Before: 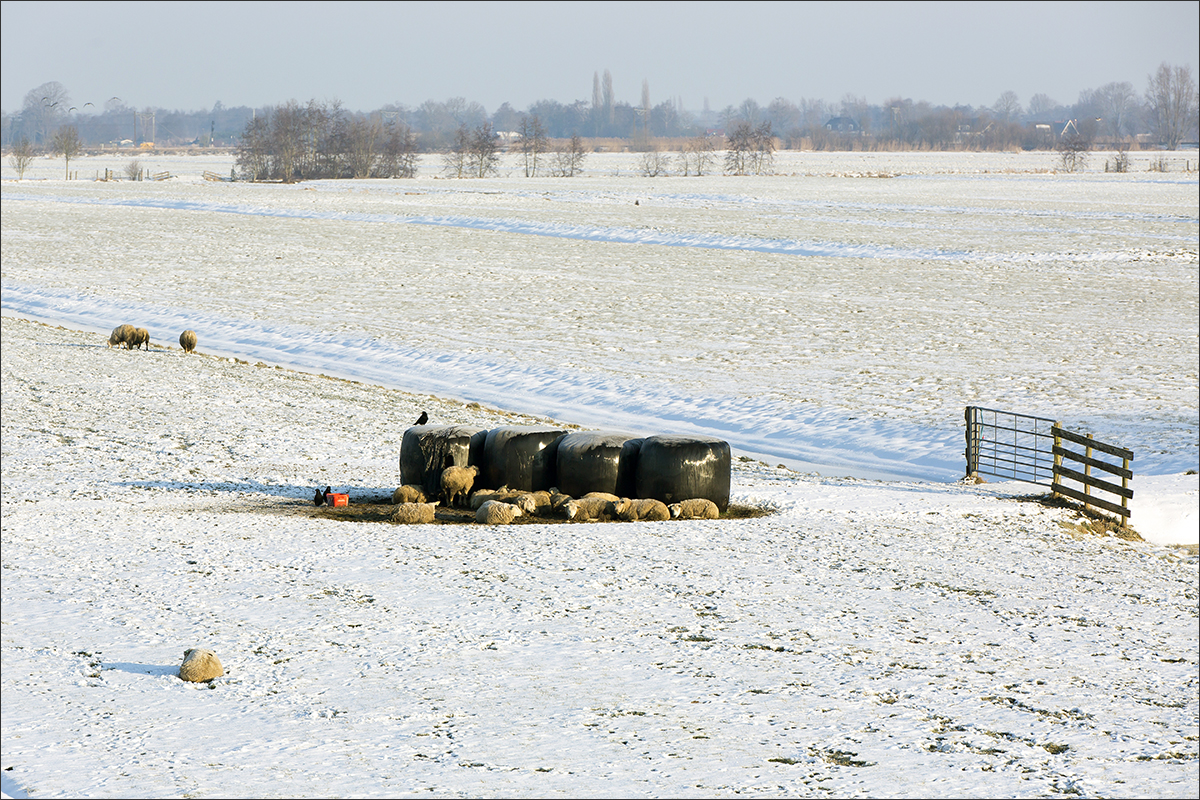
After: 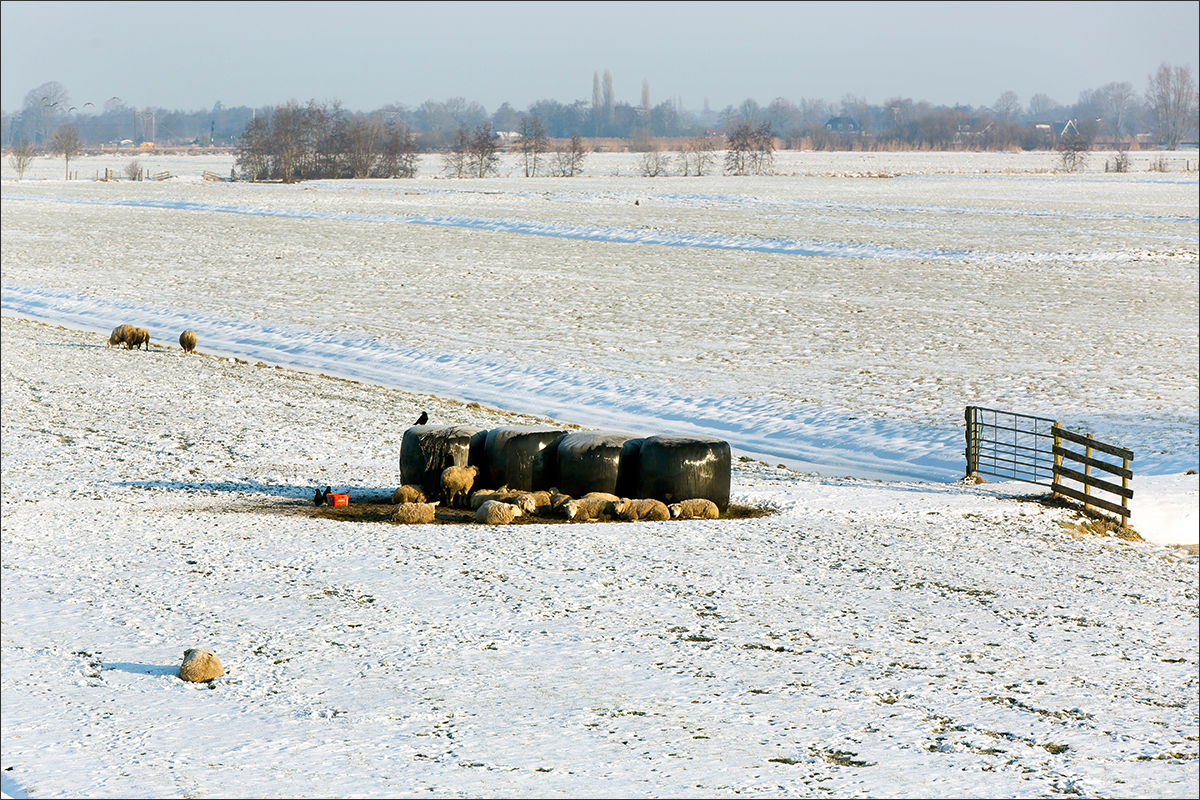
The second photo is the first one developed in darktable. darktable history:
shadows and highlights: shadows 49, highlights -41, soften with gaussian
white balance: emerald 1
